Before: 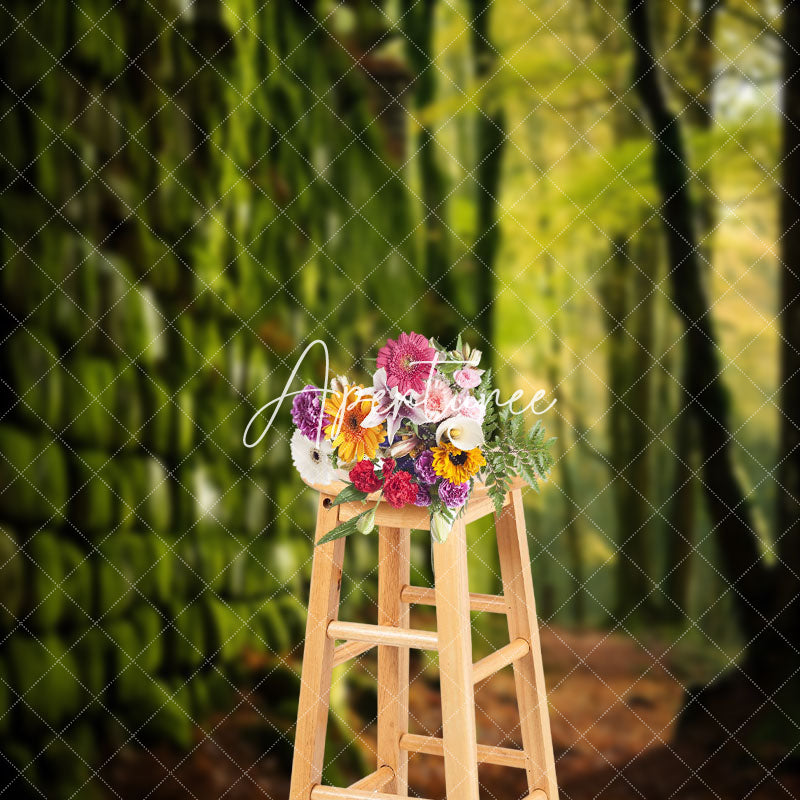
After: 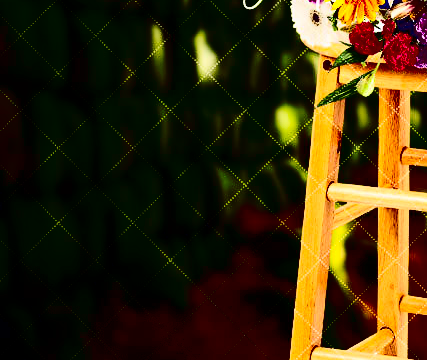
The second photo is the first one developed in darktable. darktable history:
crop and rotate: top 54.778%, right 46.61%, bottom 0.159%
contrast brightness saturation: contrast 0.77, brightness -1, saturation 1
